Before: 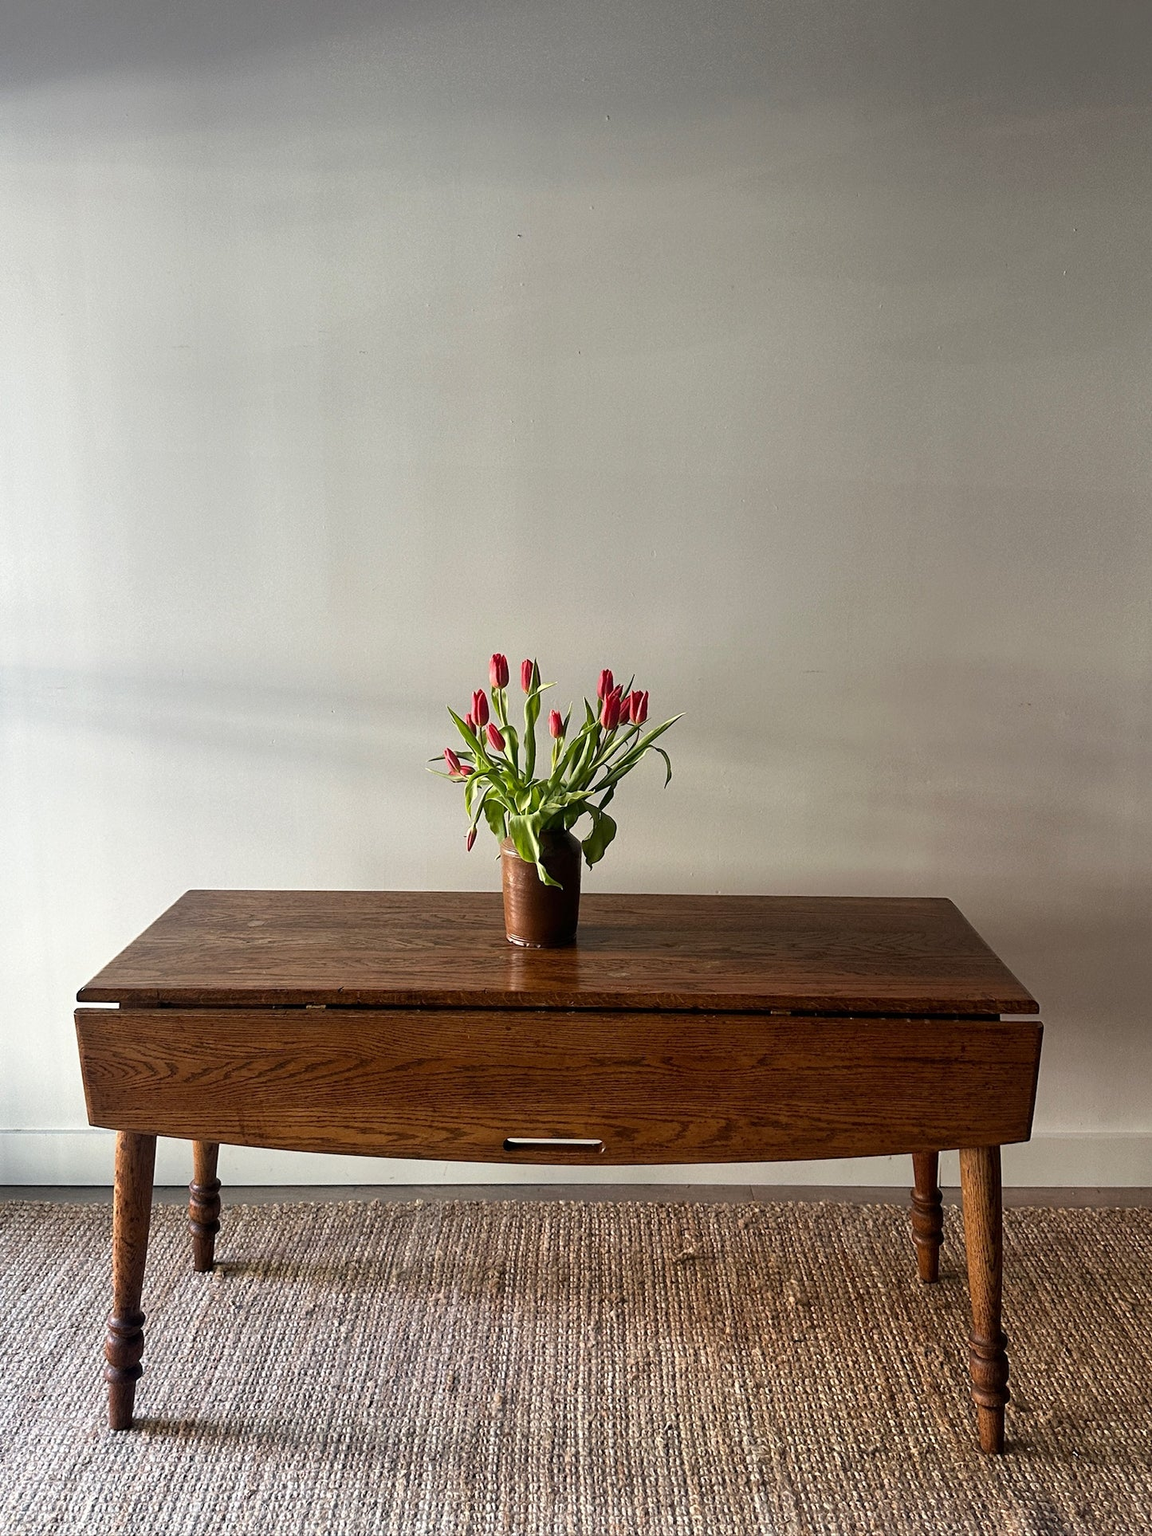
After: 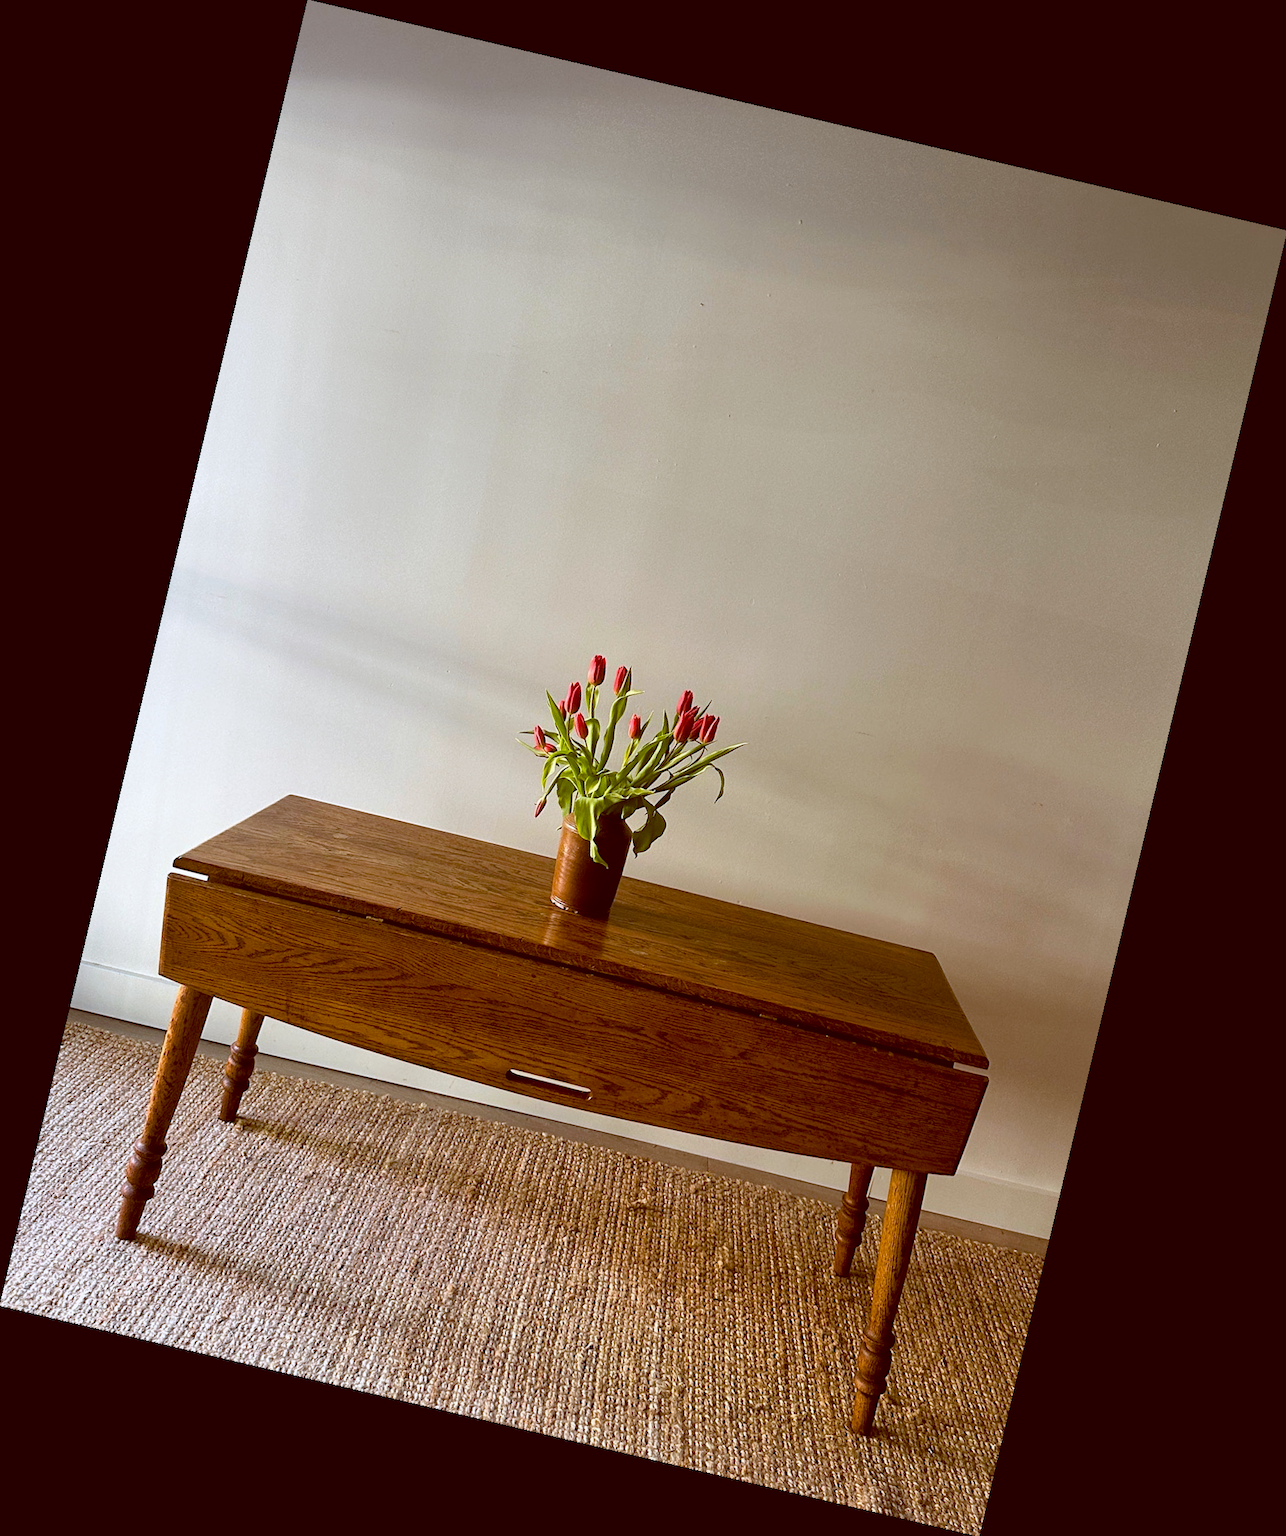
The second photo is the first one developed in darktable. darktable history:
rotate and perspective: rotation 13.27°, automatic cropping off
color balance rgb: perceptual saturation grading › global saturation 20%, global vibrance 20%
color balance: lift [1, 1.011, 0.999, 0.989], gamma [1.109, 1.045, 1.039, 0.955], gain [0.917, 0.936, 0.952, 1.064], contrast 2.32%, contrast fulcrum 19%, output saturation 101%
